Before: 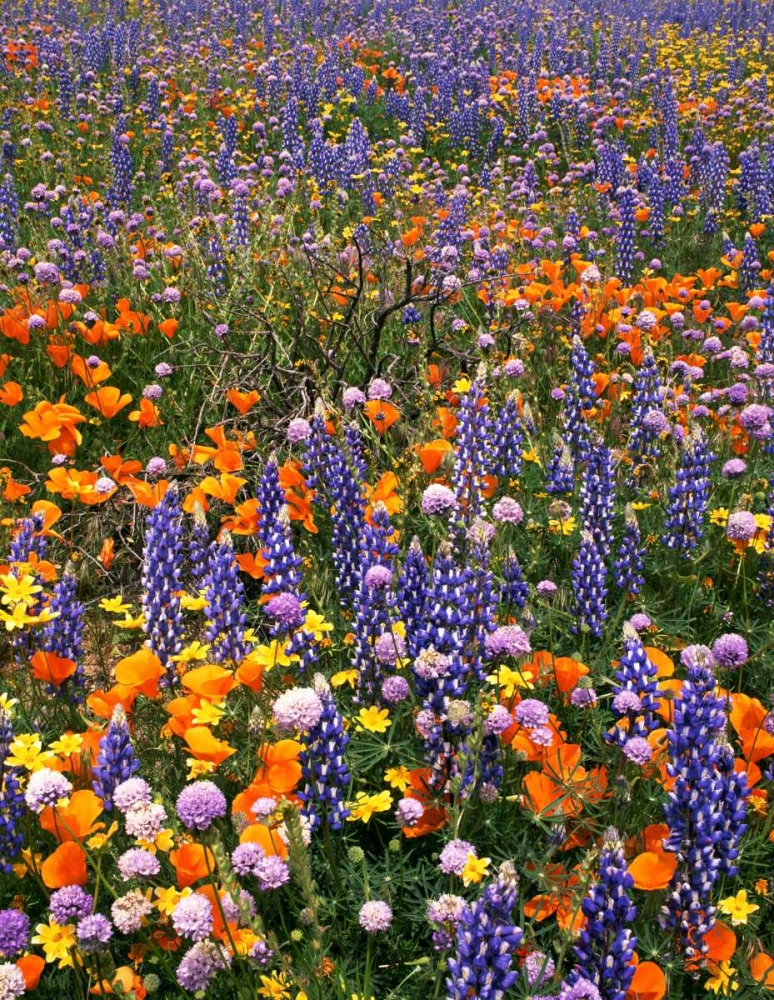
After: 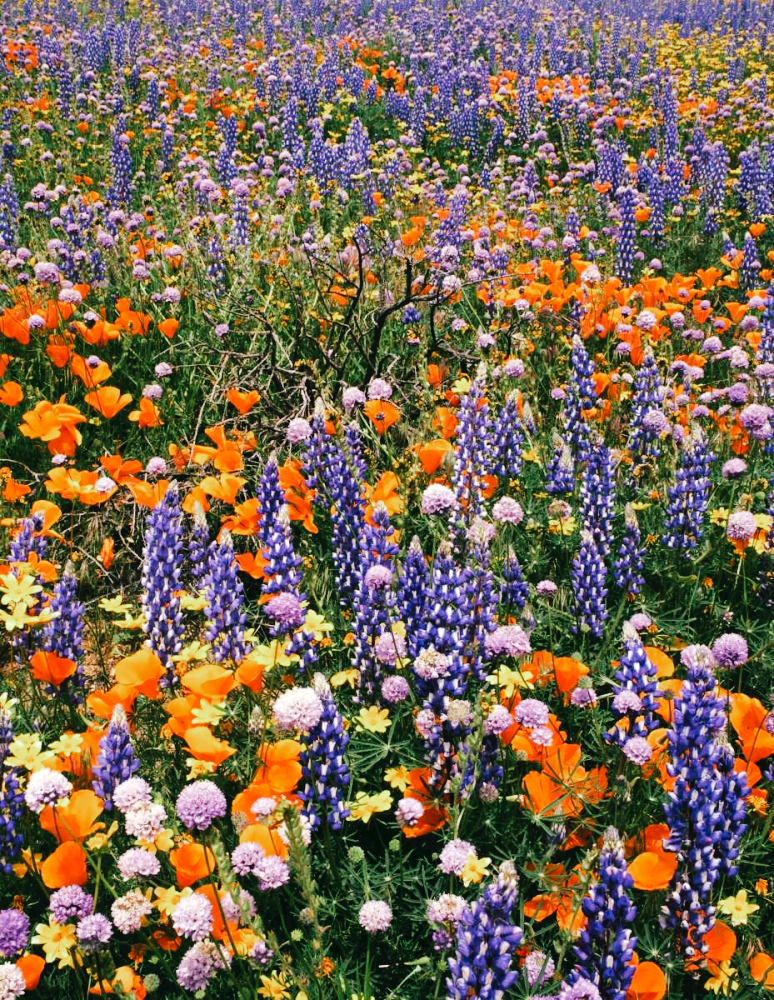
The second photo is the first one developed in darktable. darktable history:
tone curve: curves: ch0 [(0, 0) (0.003, 0.036) (0.011, 0.039) (0.025, 0.039) (0.044, 0.043) (0.069, 0.05) (0.1, 0.072) (0.136, 0.102) (0.177, 0.144) (0.224, 0.204) (0.277, 0.288) (0.335, 0.384) (0.399, 0.477) (0.468, 0.575) (0.543, 0.652) (0.623, 0.724) (0.709, 0.785) (0.801, 0.851) (0.898, 0.915) (1, 1)], preserve colors none
color look up table: target L [91.36, 90.6, 85.22, 86.98, 80.74, 71.79, 58.28, 56.72, 60.57, 51.08, 37.01, 27.71, 8.723, 200.55, 101.99, 88.77, 82.12, 77.07, 62.19, 60.91, 57.58, 55.92, 51.49, 45.65, 41.63, 37.35, 30.45, 30.9, 17.81, 81.12, 74.23, 64.09, 72.74, 55.87, 57.28, 52.54, 50.1, 35.95, 33.04, 32.08, 18.31, 10.78, 77.78, 63.11, 58.57, 59.13, 38.11, 36.32, 14.97], target a [-27.63, -21.67, -38.74, -41.41, -18.15, -33.46, -56.39, -38.74, -6.052, -14.03, -28.84, -20.61, -15.95, 0, 0, 2.694, 3.242, 27.2, 45.18, 32.01, 61.94, 45.62, 20.34, 51.72, 59.19, 50.47, 4.066, 36.09, 24.01, 20.65, 39.58, 24.57, 50.59, 66.92, 71.74, 20.61, 6.979, 41.78, 25.02, 19.18, 19.74, 14.48, -41.12, -42.03, -19.88, -20.53, -9.083, -19.14, -1.028], target b [41.12, 18.03, 25.37, 12.61, -0.641, 16.45, 36.65, 42.25, 5.789, 33.91, 24.54, 15.19, 11.45, 0, -0.001, 23.34, 57.48, 7.106, 61.44, 44.27, 32.64, 10.01, 46.44, 45.98, 46.46, 13.06, 3.067, 36.49, 27.34, -20.84, -13.43, -4.953, -32.11, -6.188, -28.67, -39.96, -60.47, -56.79, -21.03, -69.73, -38.32, -2.76, -24.12, -2.089, -44.53, -16.59, -18.4, -3.986, -18.61], num patches 49
